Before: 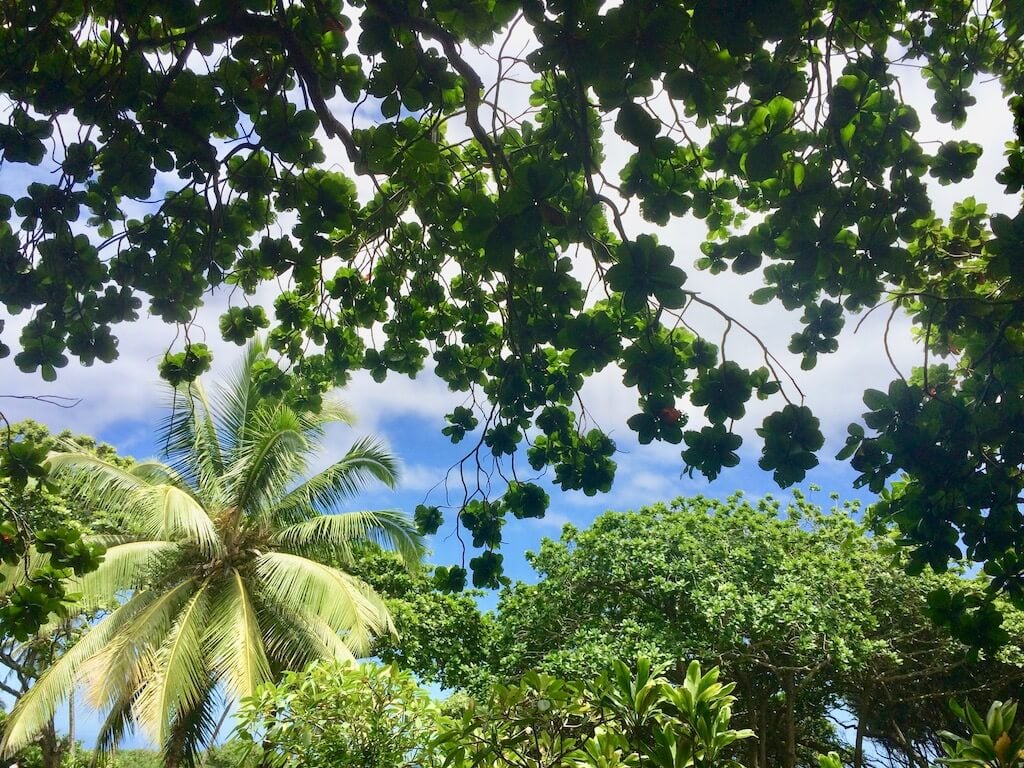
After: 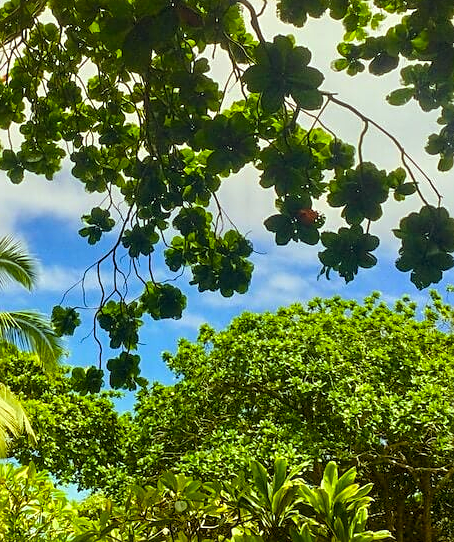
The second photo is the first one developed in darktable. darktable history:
crop: left 35.48%, top 26.007%, right 20.151%, bottom 3.384%
color balance rgb: power › chroma 2.517%, power › hue 69.14°, perceptual saturation grading › global saturation 29.742%, global vibrance 20%
sharpen: on, module defaults
local contrast: on, module defaults
color correction: highlights a* -4.4, highlights b* 6.41
